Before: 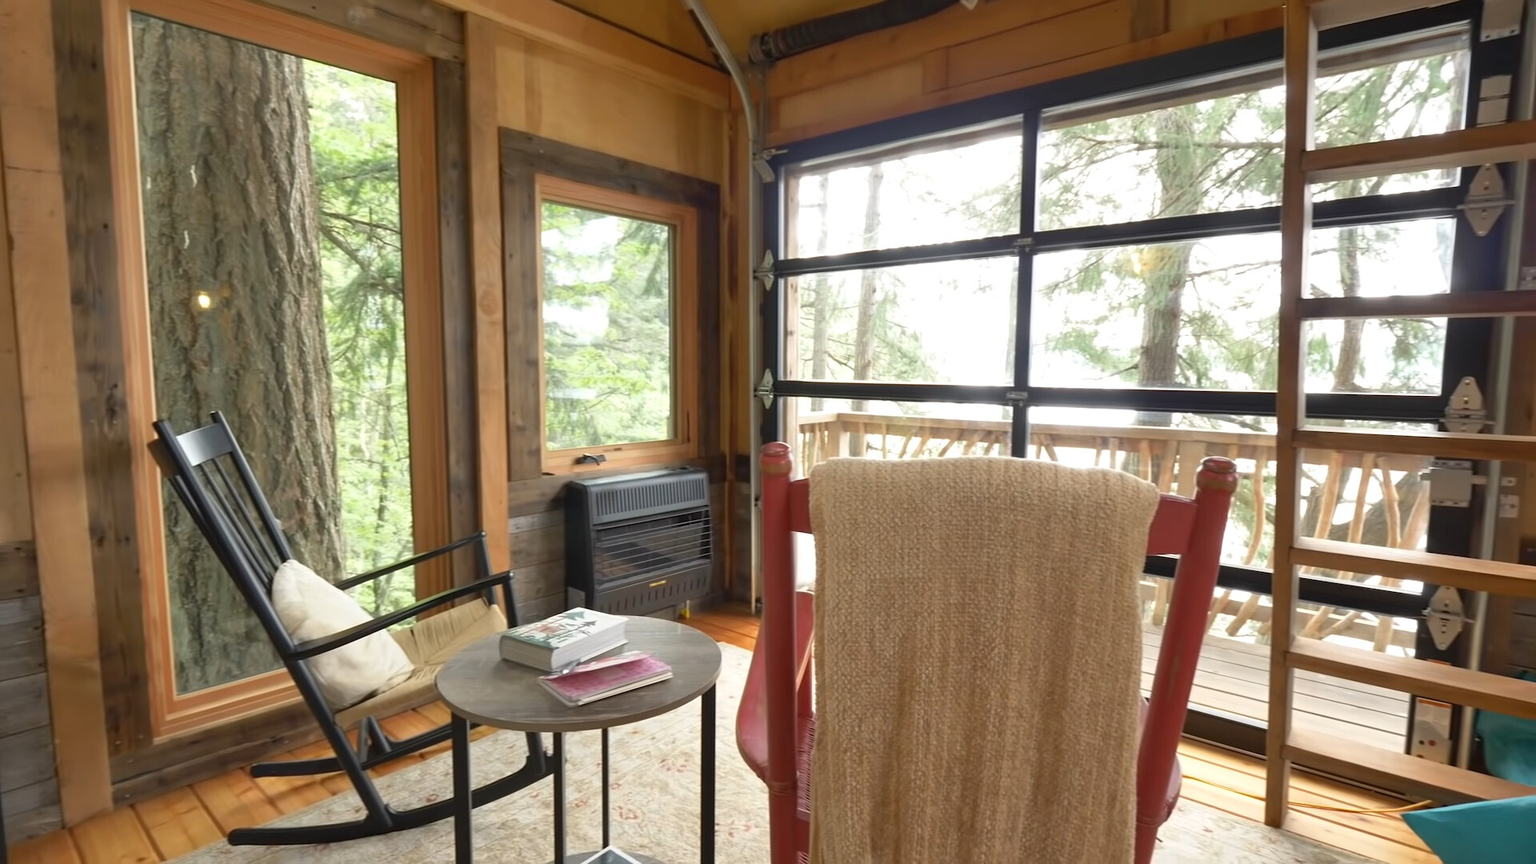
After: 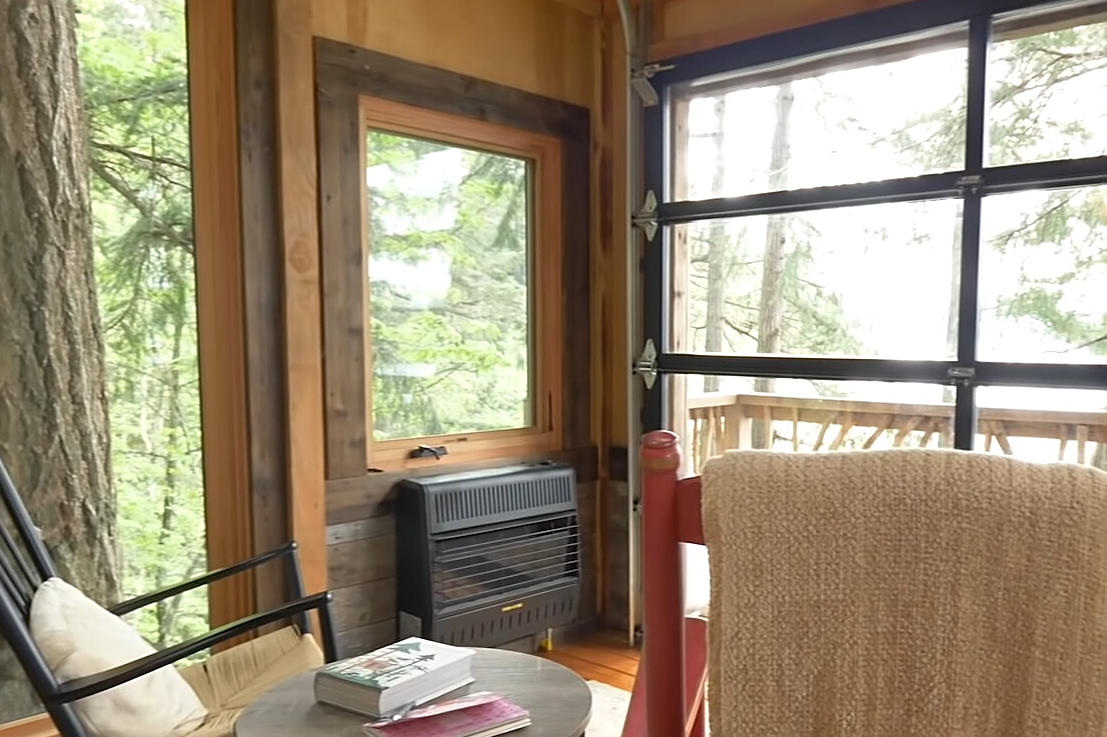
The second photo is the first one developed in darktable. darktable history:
crop: left 16.18%, top 11.308%, right 26.114%, bottom 20.388%
sharpen: on, module defaults
